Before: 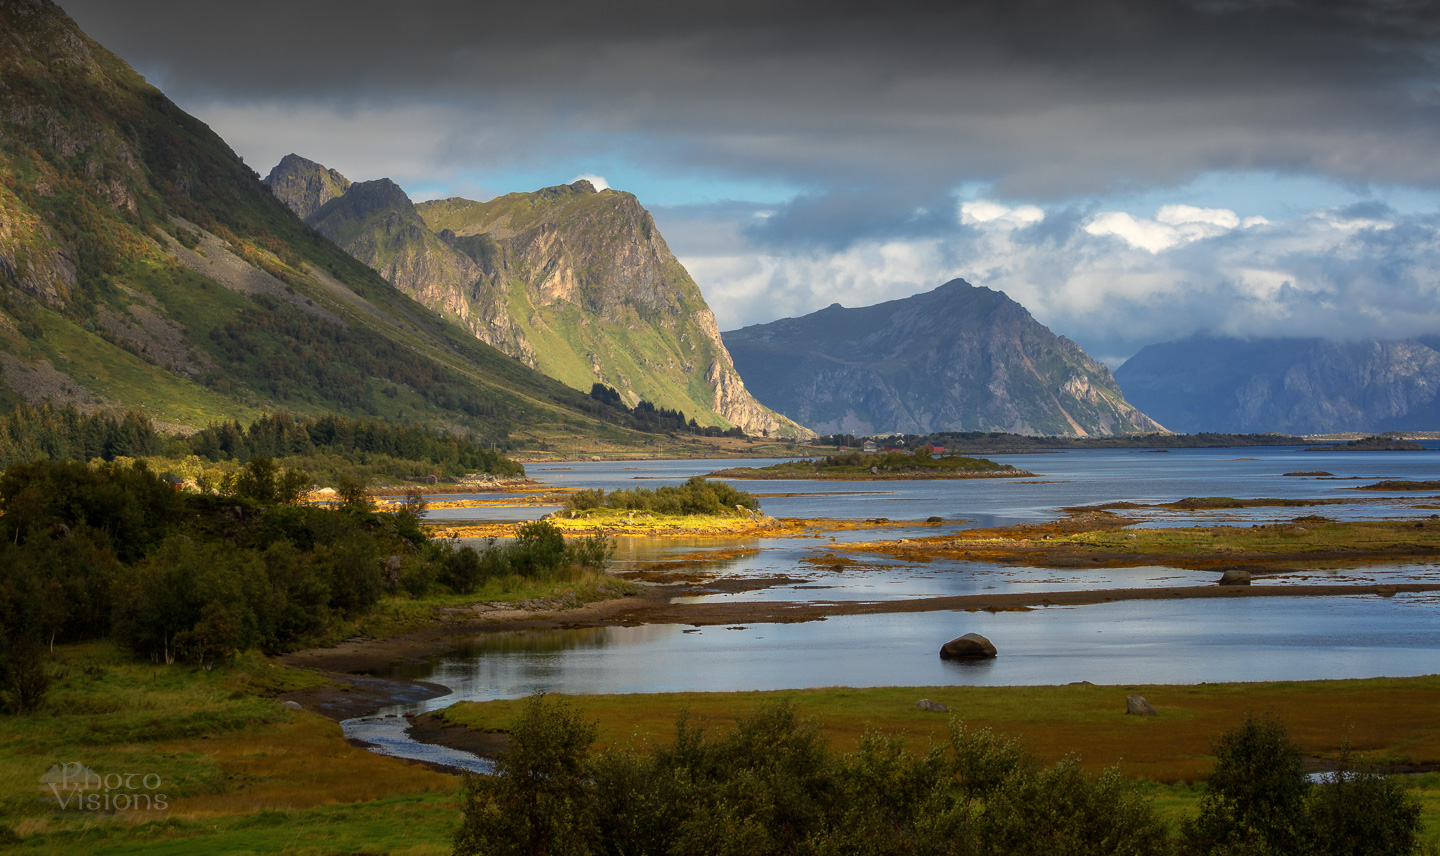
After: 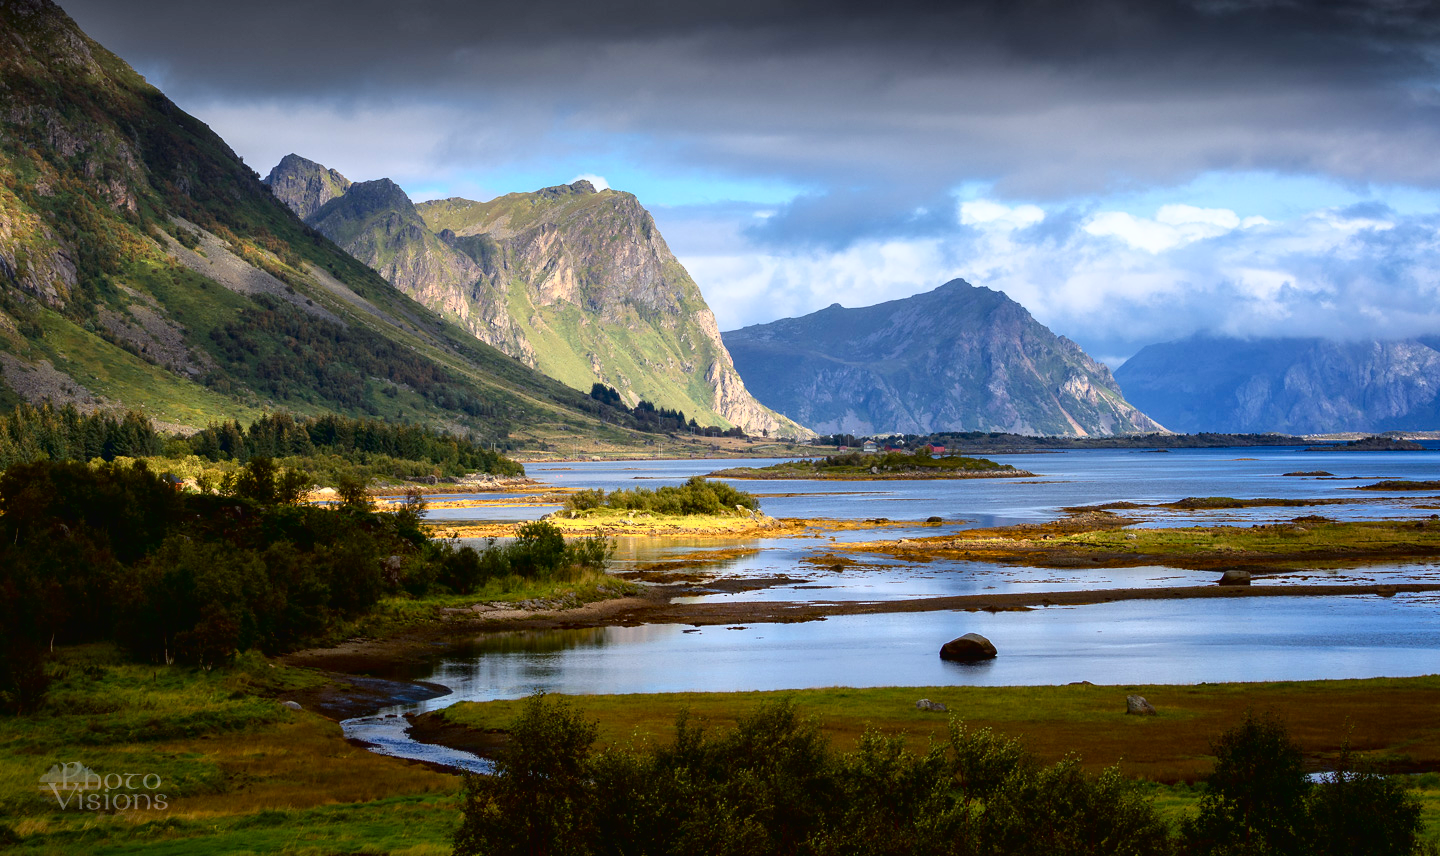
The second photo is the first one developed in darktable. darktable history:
color balance rgb: perceptual saturation grading › global saturation 20%, perceptual saturation grading › highlights -24.81%, perceptual saturation grading › shadows 24.018%, global vibrance 20%
color calibration: gray › normalize channels true, illuminant as shot in camera, x 0.37, y 0.382, temperature 4314.9 K, gamut compression 0.011
tone curve: curves: ch0 [(0, 0.016) (0.11, 0.039) (0.259, 0.235) (0.383, 0.437) (0.499, 0.597) (0.733, 0.867) (0.843, 0.948) (1, 1)], color space Lab, independent channels, preserve colors none
